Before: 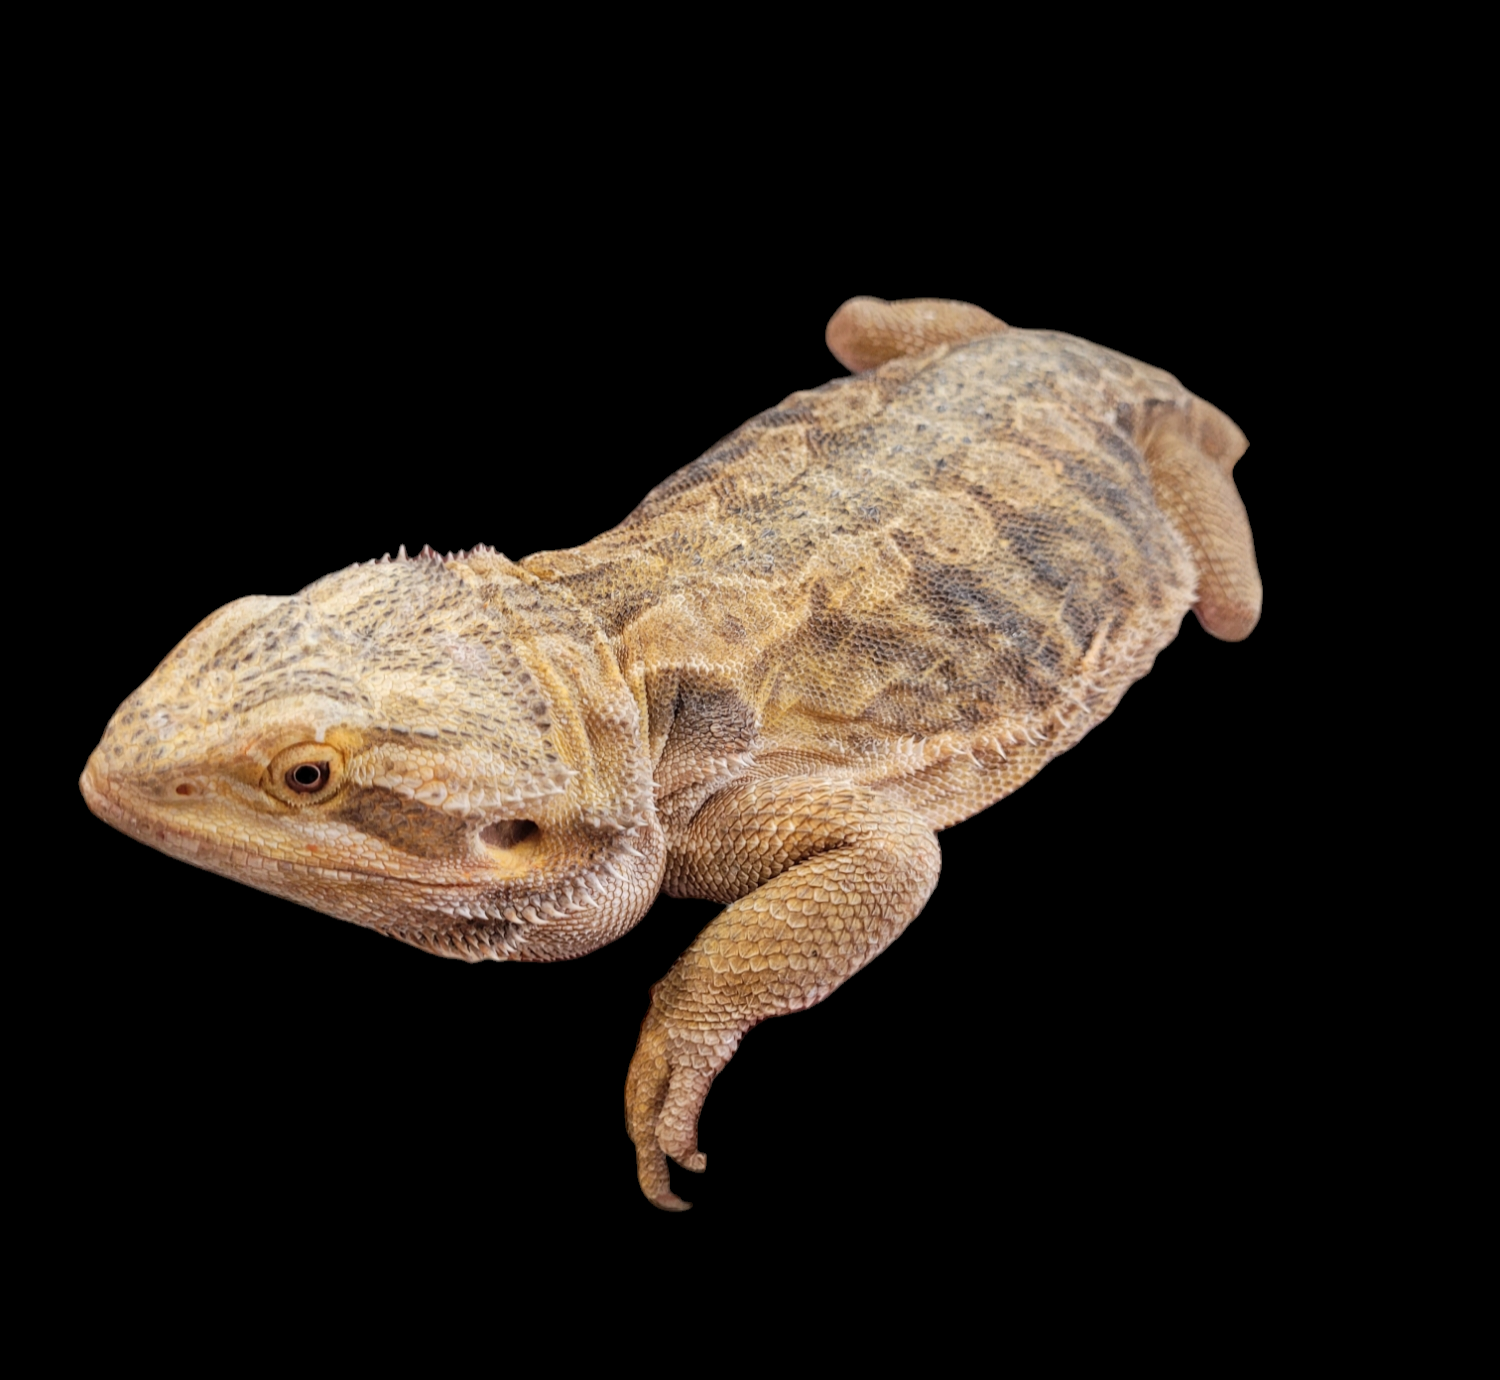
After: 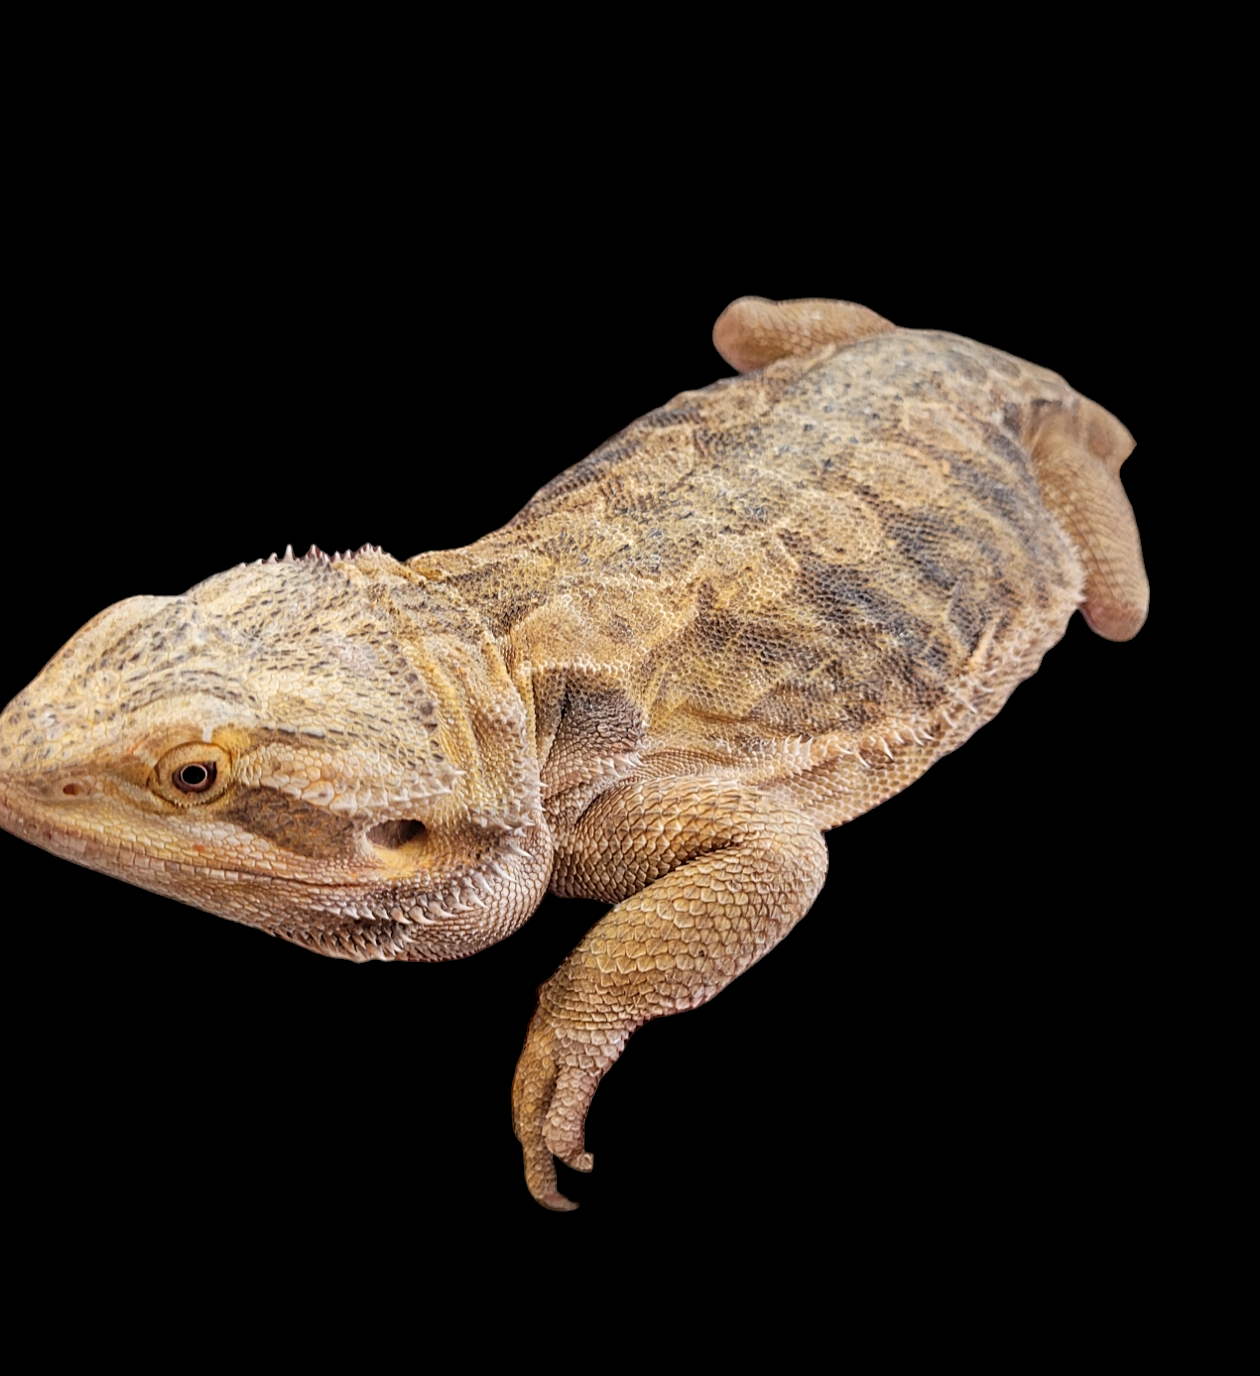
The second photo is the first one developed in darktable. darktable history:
crop: left 7.598%, right 7.873%
sharpen: on, module defaults
